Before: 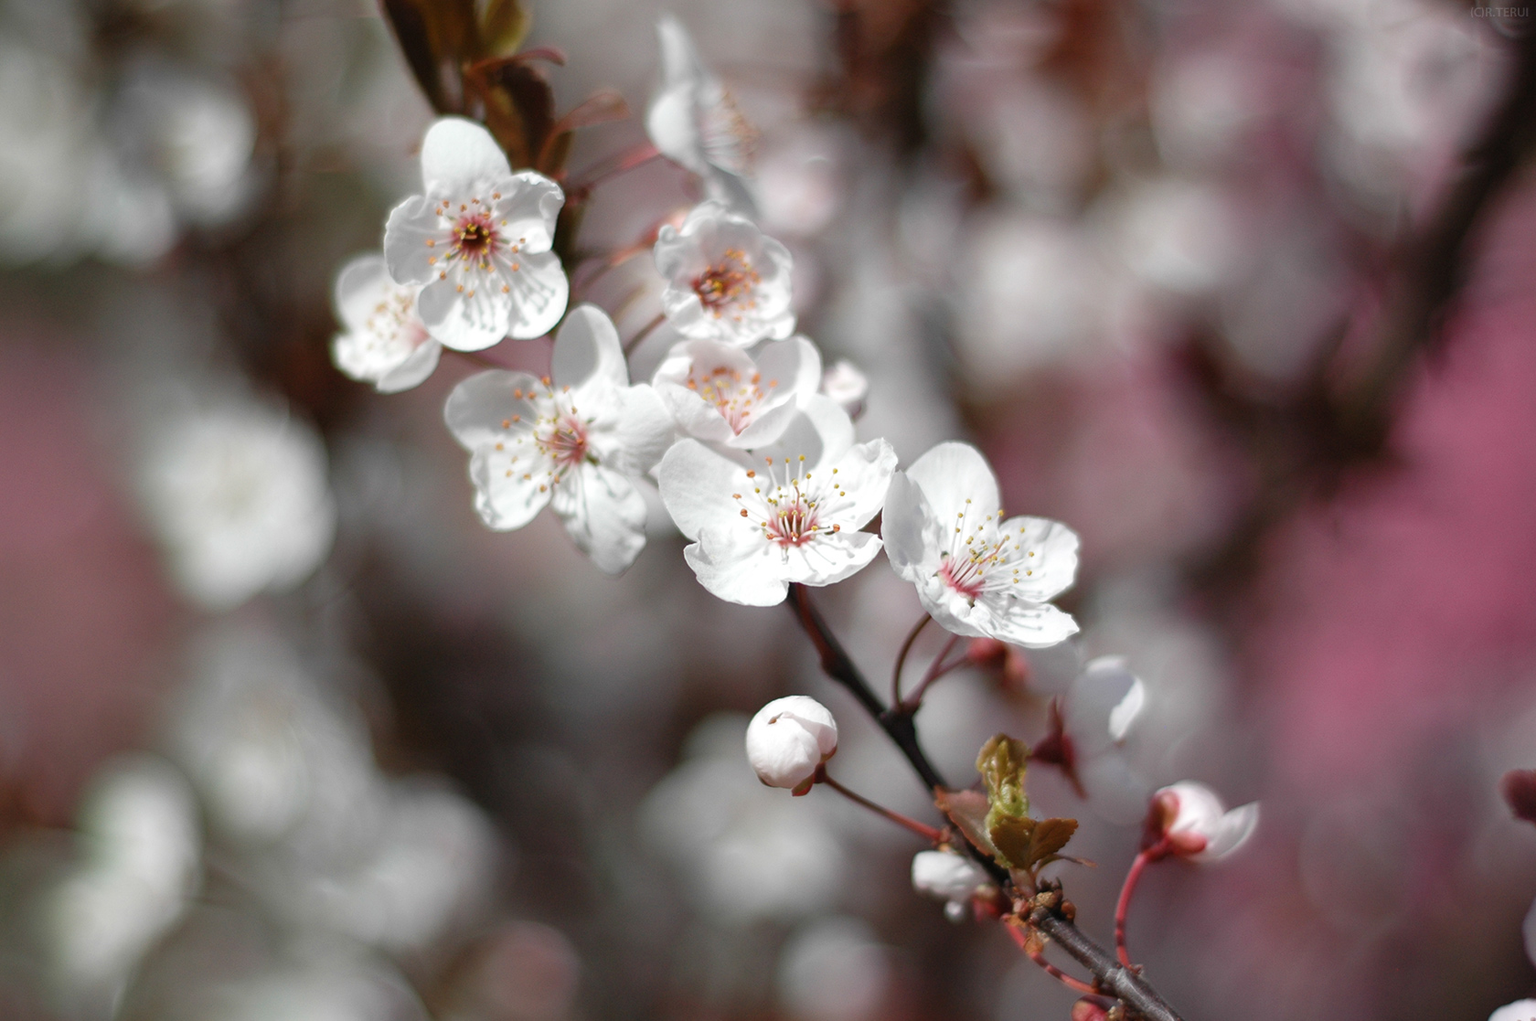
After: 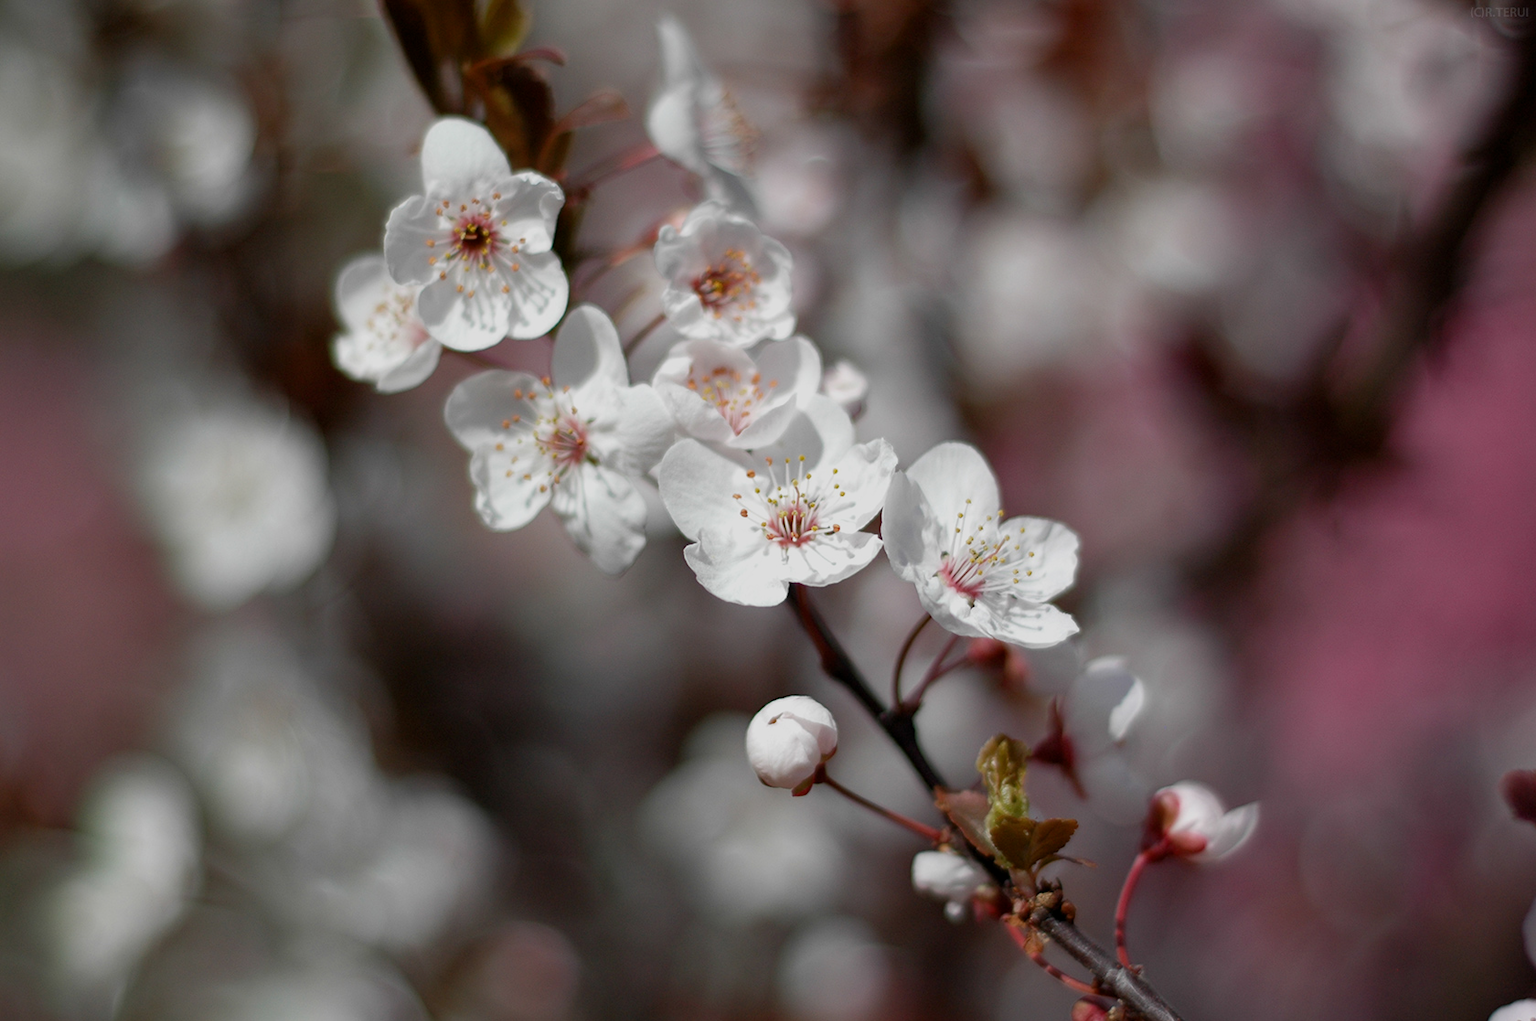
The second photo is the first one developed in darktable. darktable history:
exposure: black level correction 0, exposure -0.8 EV, compensate highlight preservation false
color balance rgb: global offset › luminance -0.232%, perceptual saturation grading › global saturation 0.891%, perceptual brilliance grading › global brilliance 9.323%
